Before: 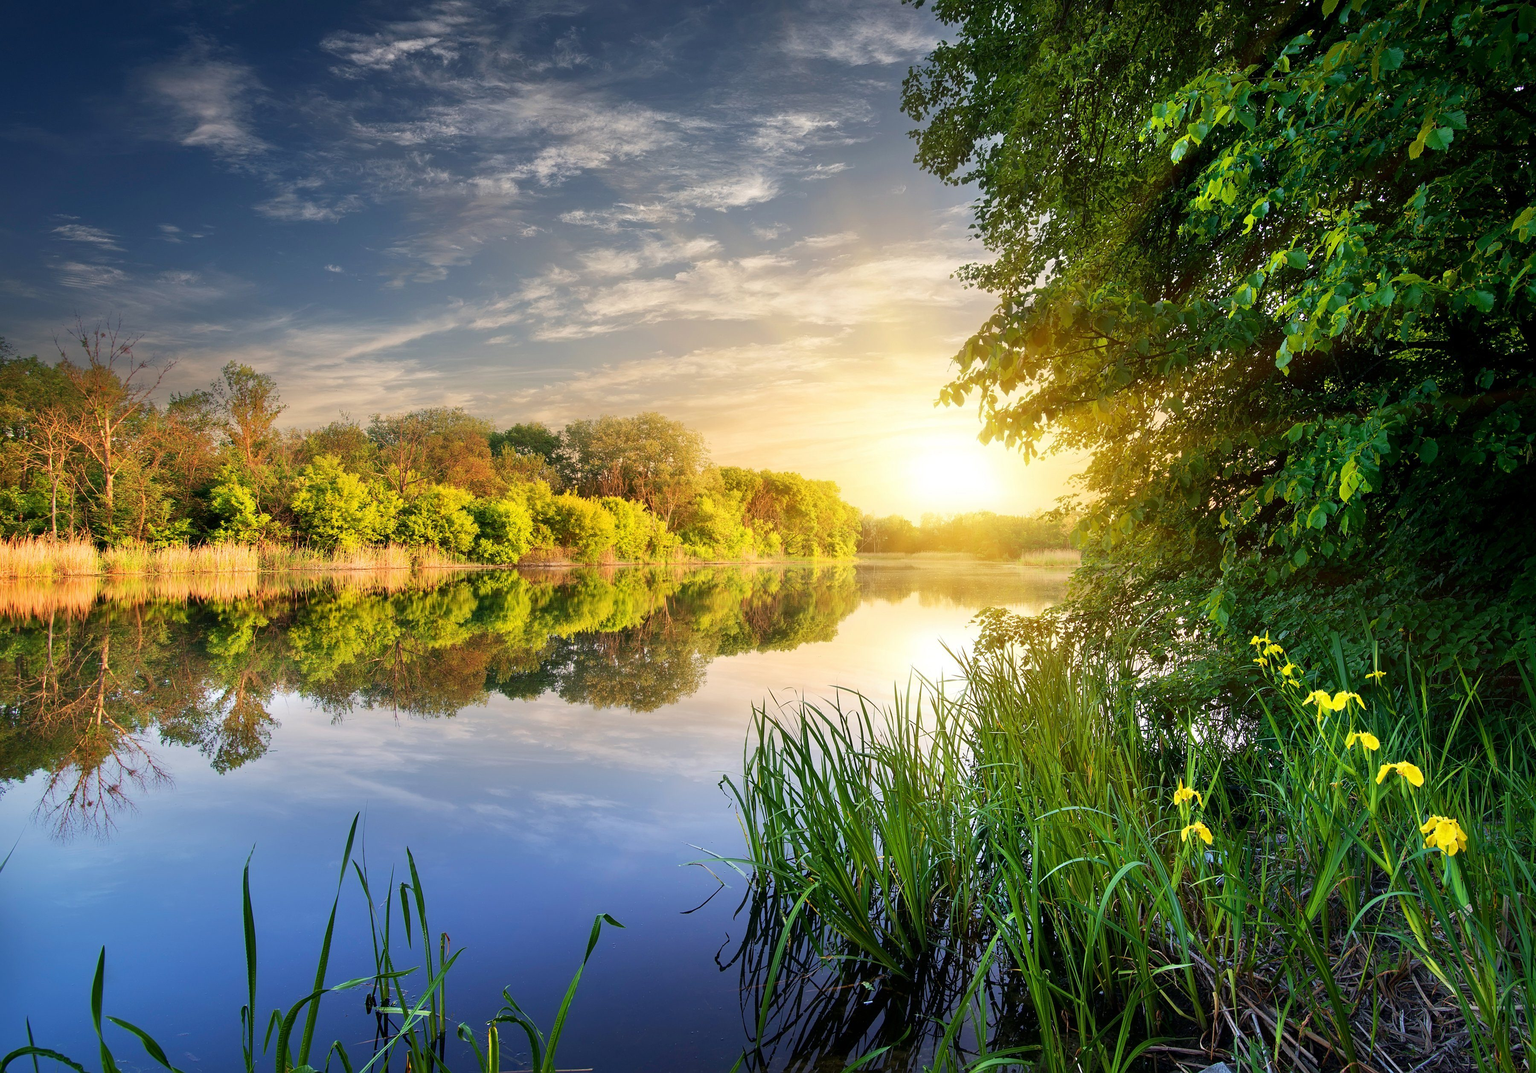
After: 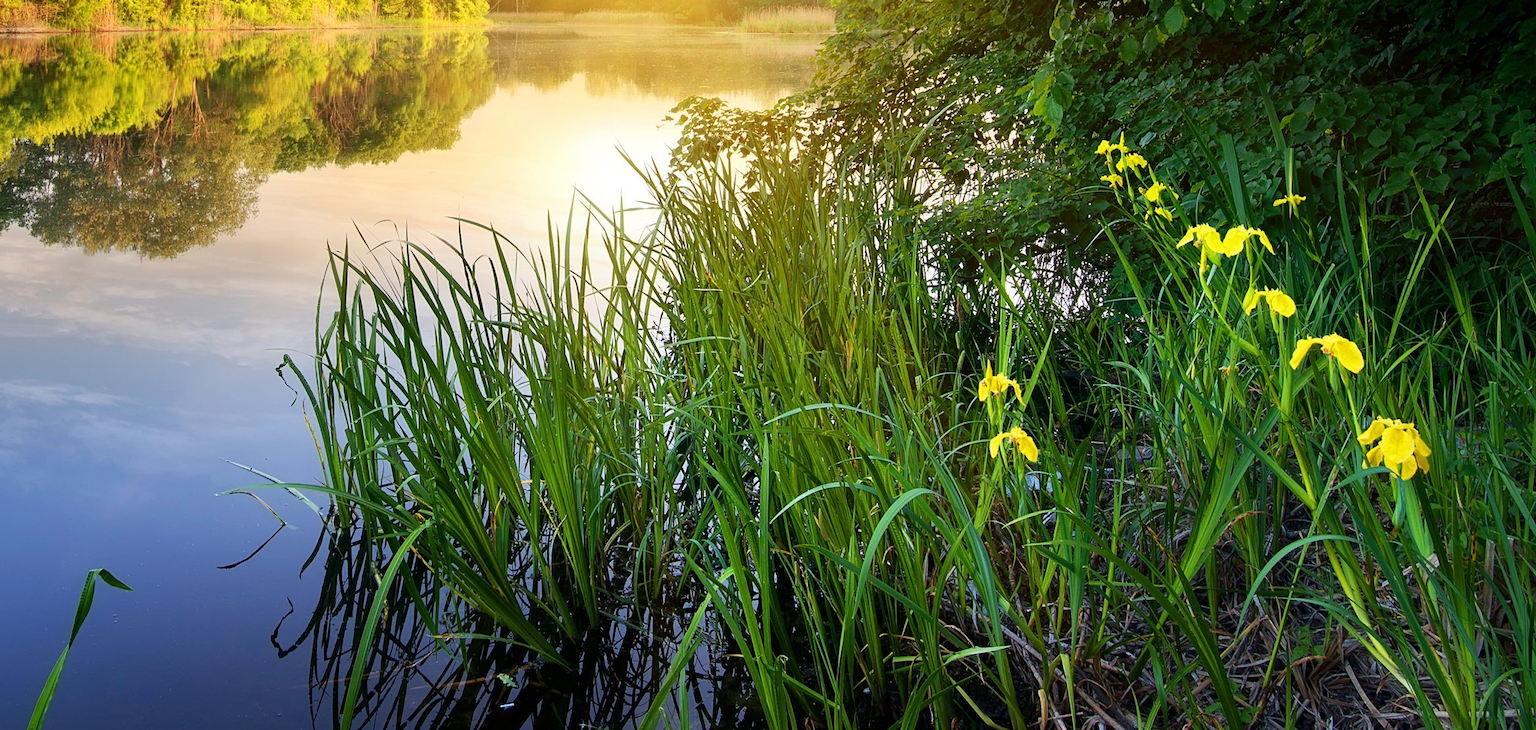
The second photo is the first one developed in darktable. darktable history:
crop and rotate: left 35.138%, top 50.805%, bottom 5.006%
